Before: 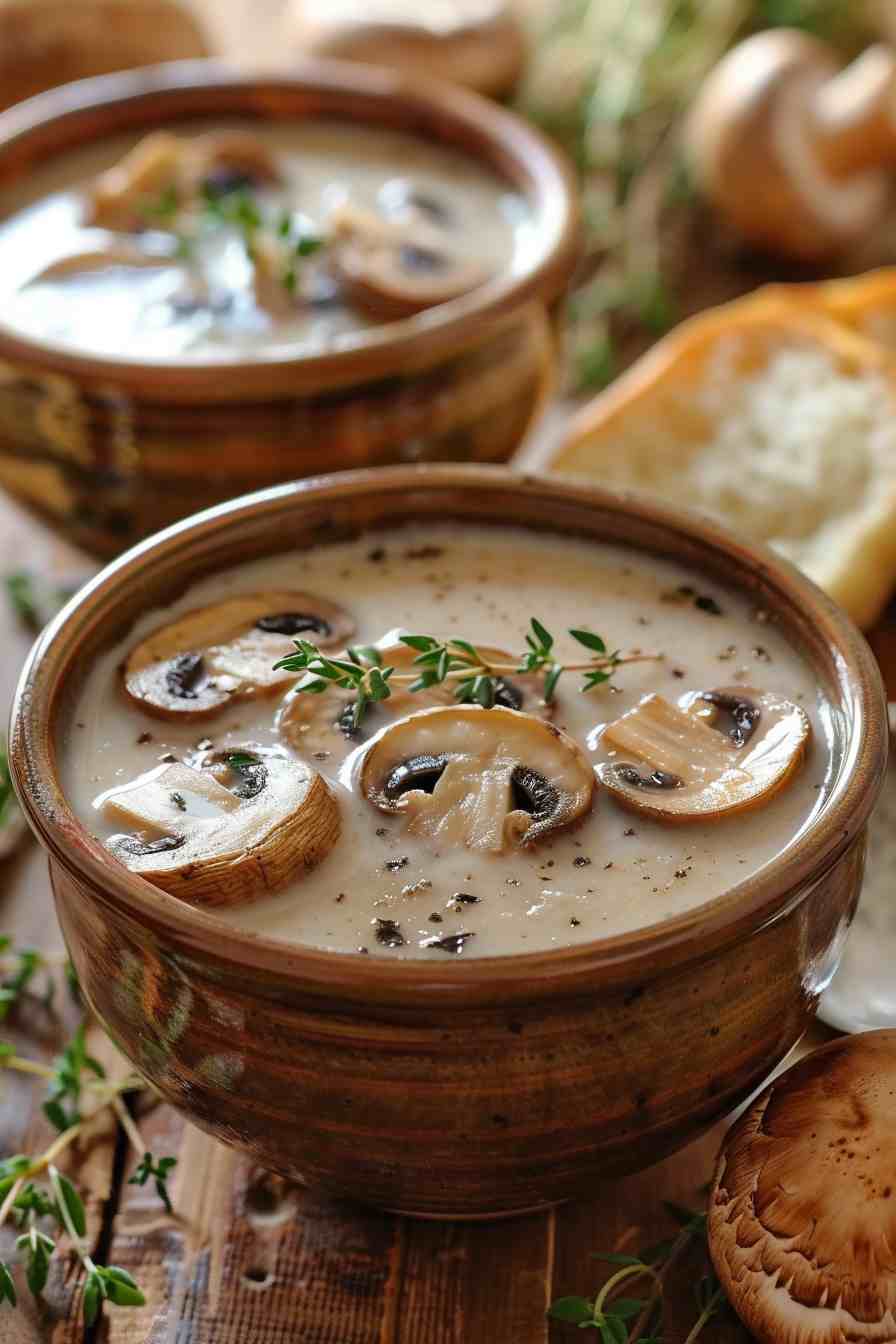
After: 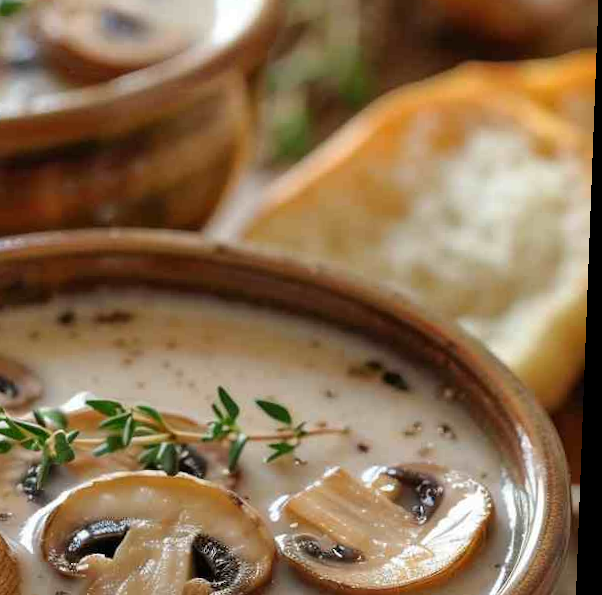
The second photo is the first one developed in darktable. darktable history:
rotate and perspective: rotation 2.17°, automatic cropping off
crop: left 36.005%, top 18.293%, right 0.31%, bottom 38.444%
